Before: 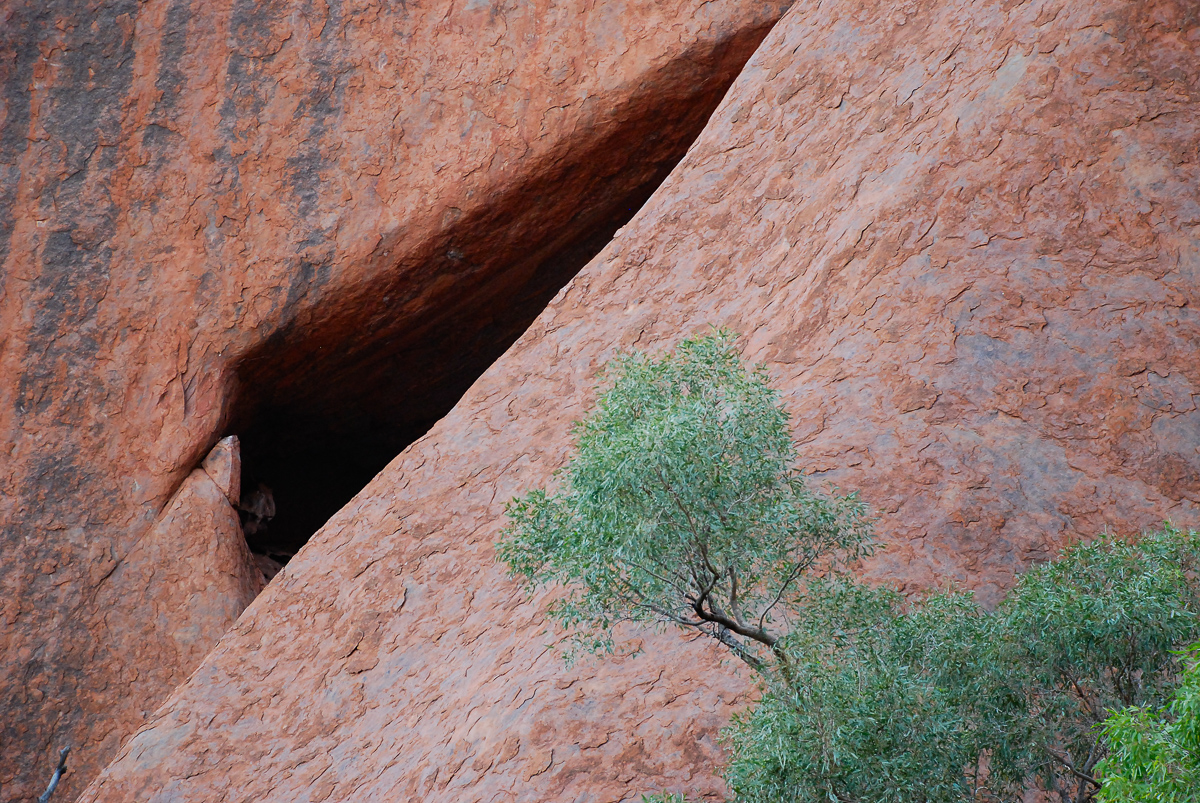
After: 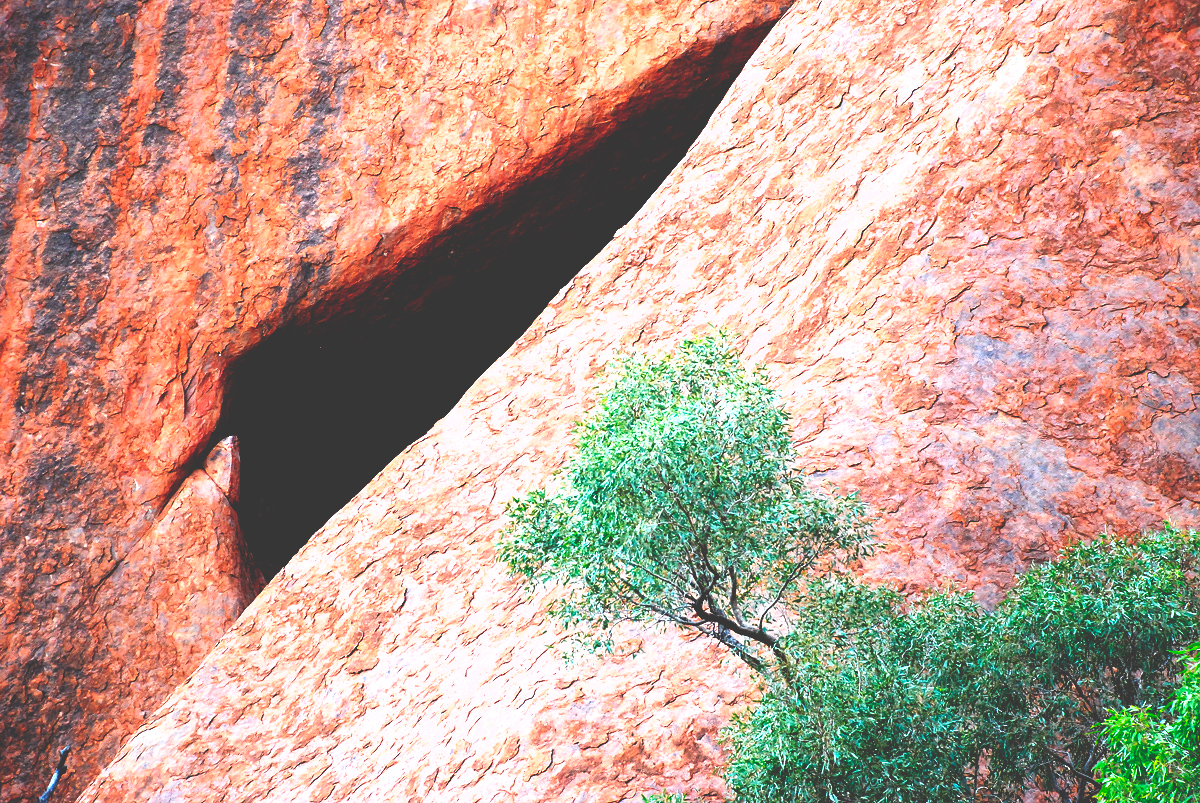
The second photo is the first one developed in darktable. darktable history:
exposure: black level correction 0, exposure 1.104 EV, compensate highlight preservation false
base curve: curves: ch0 [(0, 0.036) (0.083, 0.04) (0.804, 1)], preserve colors none
